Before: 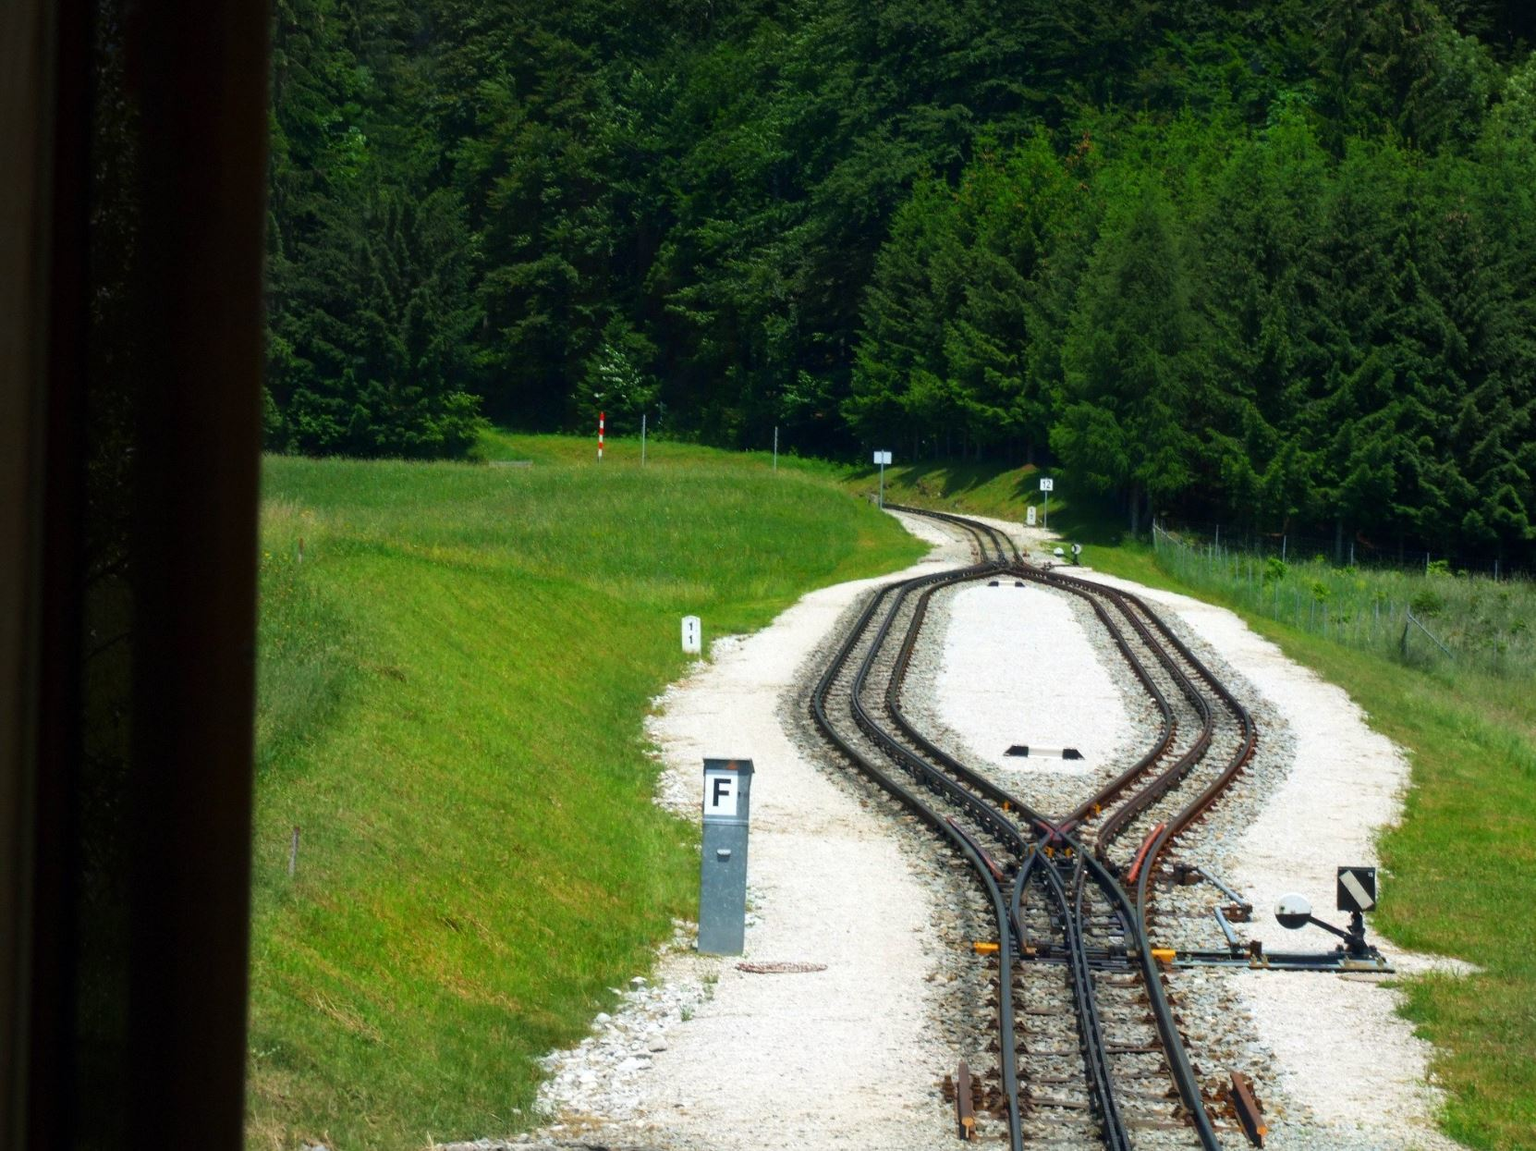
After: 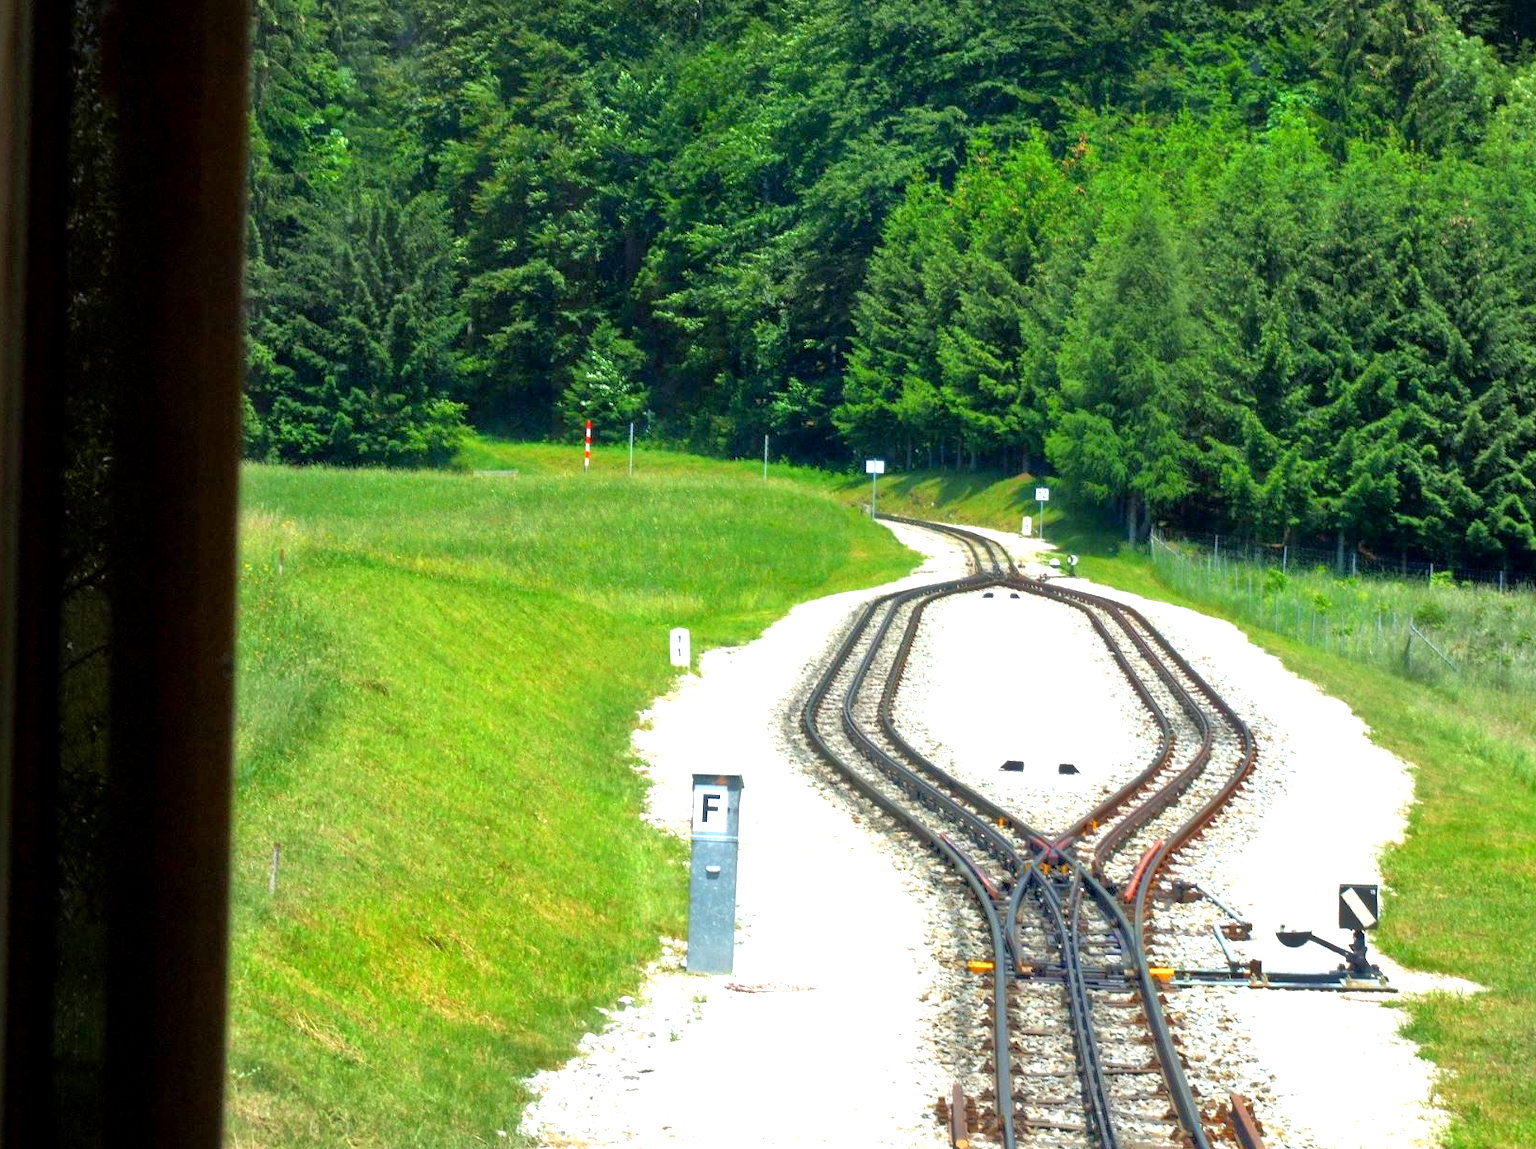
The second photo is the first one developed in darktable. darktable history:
tone equalizer: -7 EV 0.156 EV, -6 EV 0.632 EV, -5 EV 1.13 EV, -4 EV 1.32 EV, -3 EV 1.17 EV, -2 EV 0.6 EV, -1 EV 0.154 EV
crop: left 1.667%, right 0.277%, bottom 2.031%
exposure: black level correction 0.001, exposure 1.117 EV, compensate exposure bias true, compensate highlight preservation false
